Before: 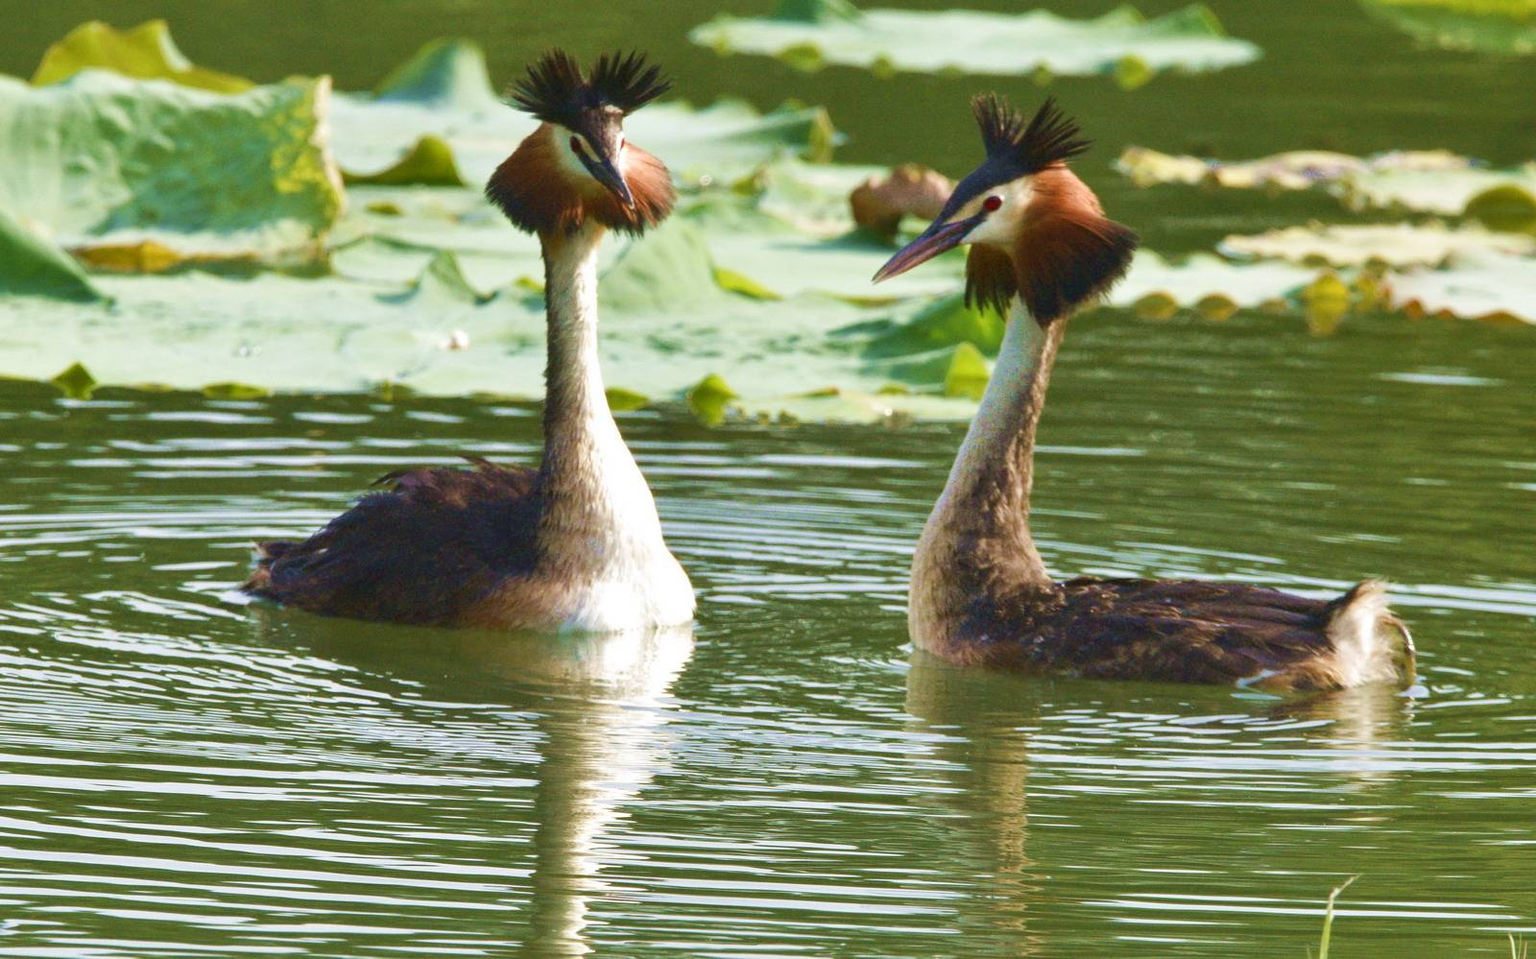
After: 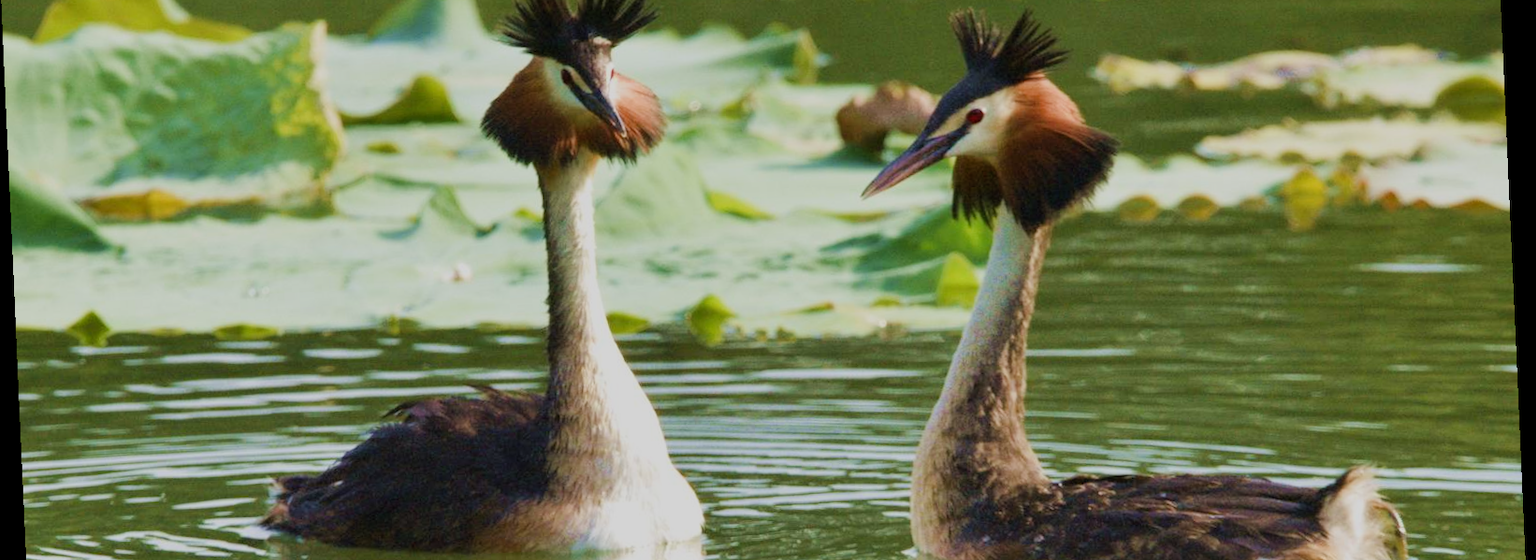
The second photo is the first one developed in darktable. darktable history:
rotate and perspective: rotation -2.56°, automatic cropping off
crop and rotate: top 10.605%, bottom 33.274%
filmic rgb: black relative exposure -7.65 EV, white relative exposure 4.56 EV, hardness 3.61
